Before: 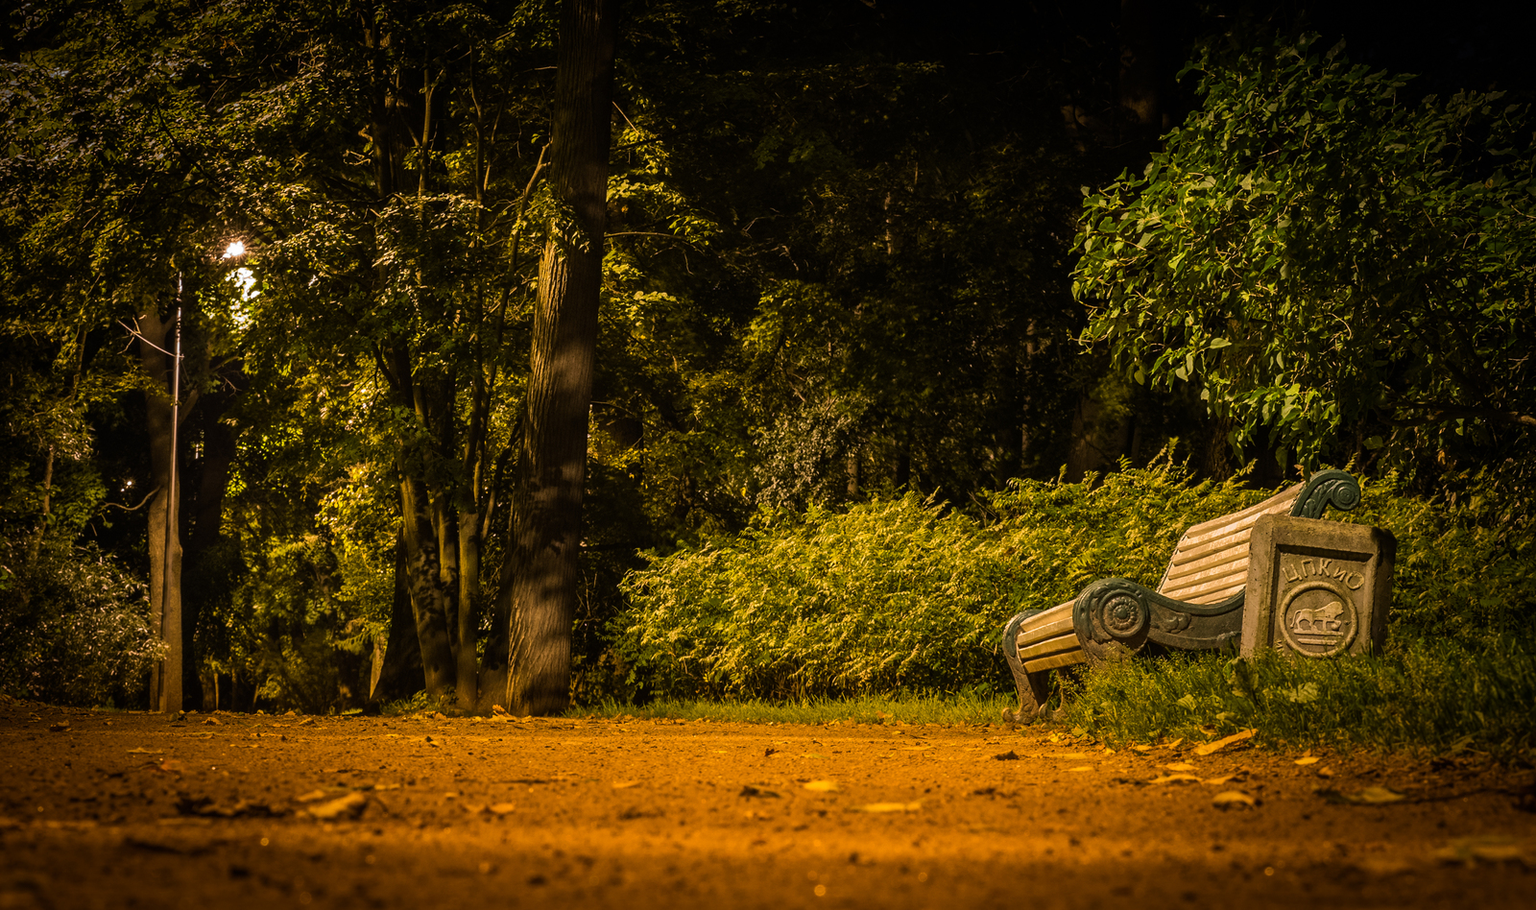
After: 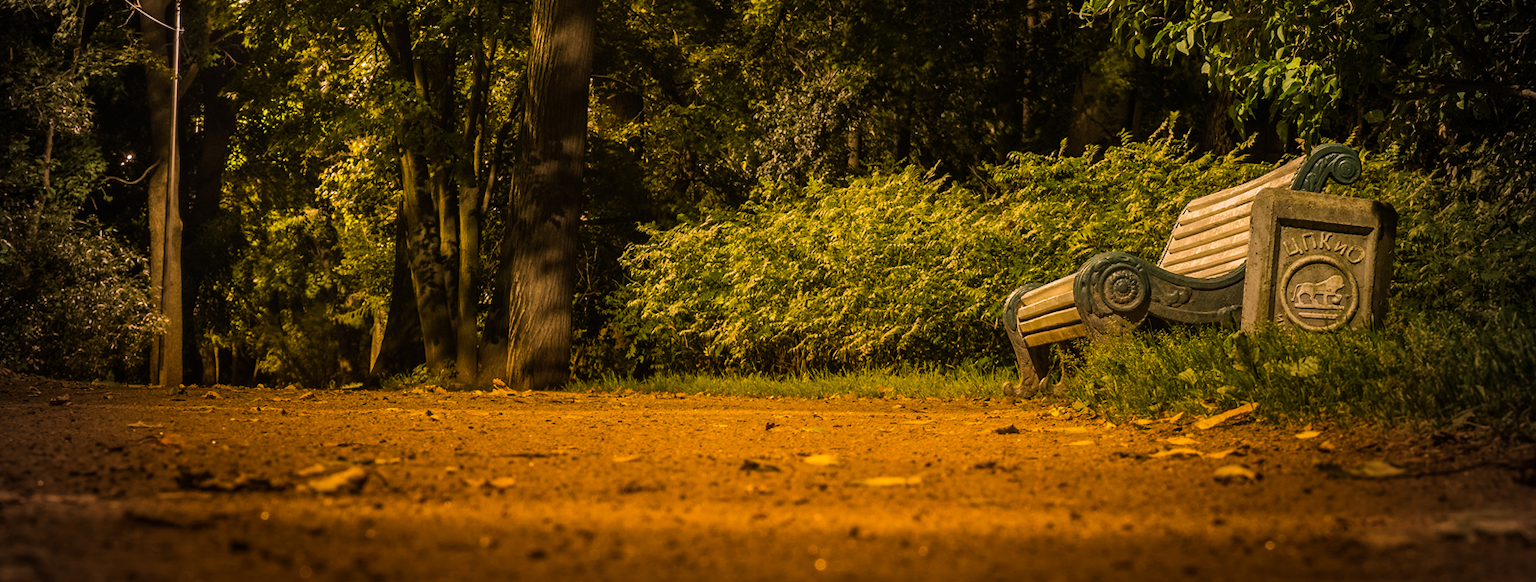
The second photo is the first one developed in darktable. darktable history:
vignetting: brightness -0.213, unbound false
crop and rotate: top 35.994%
